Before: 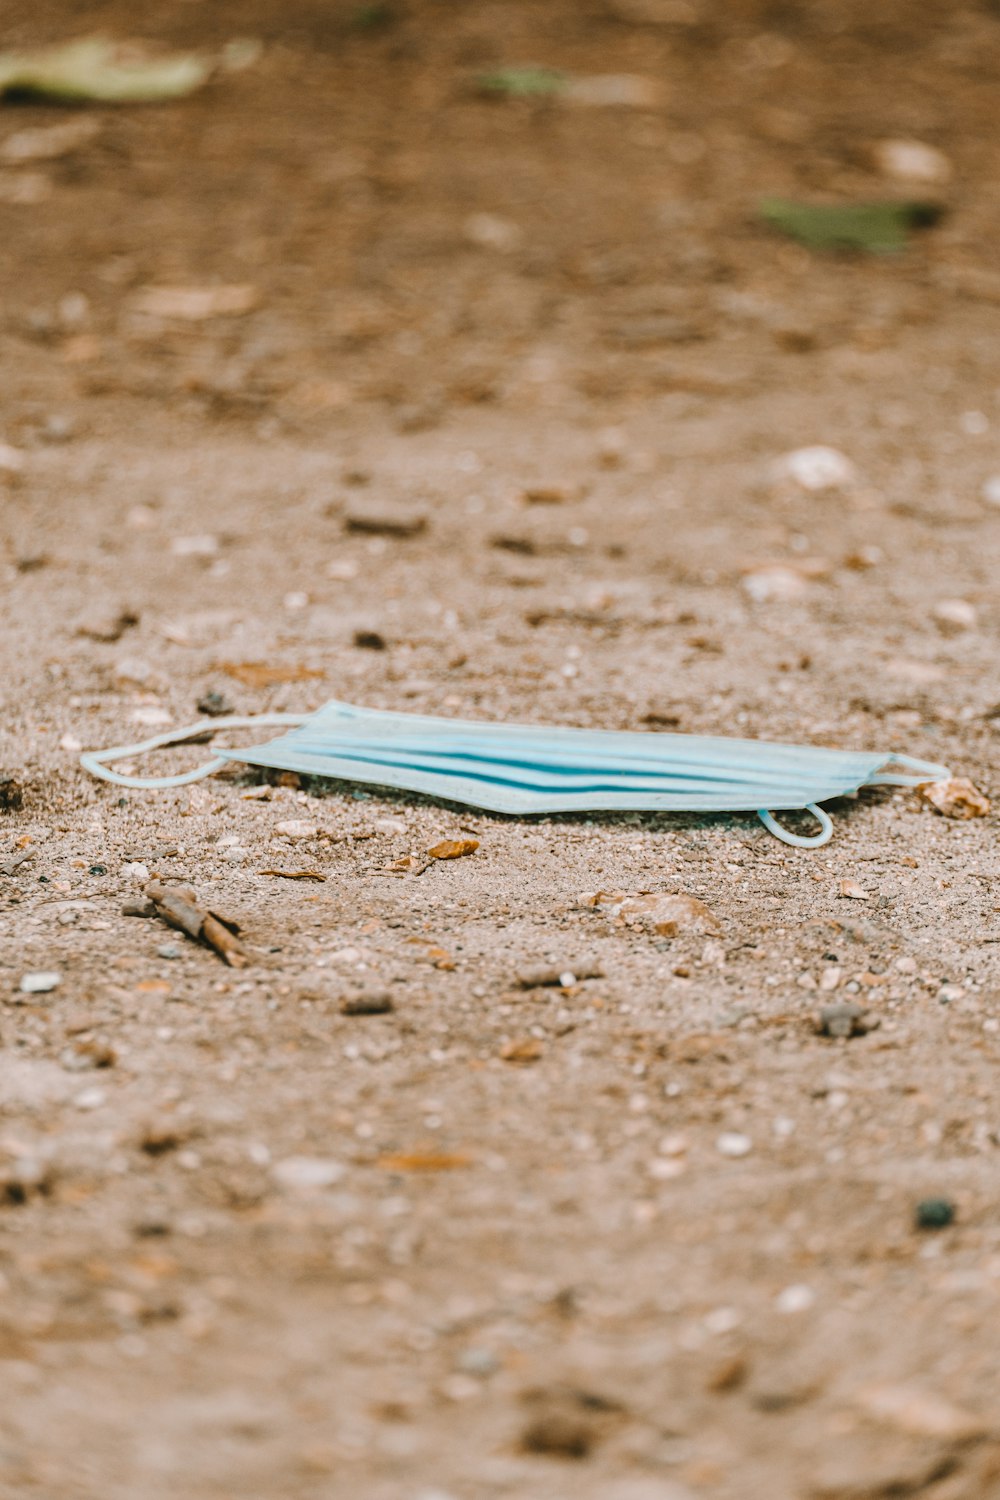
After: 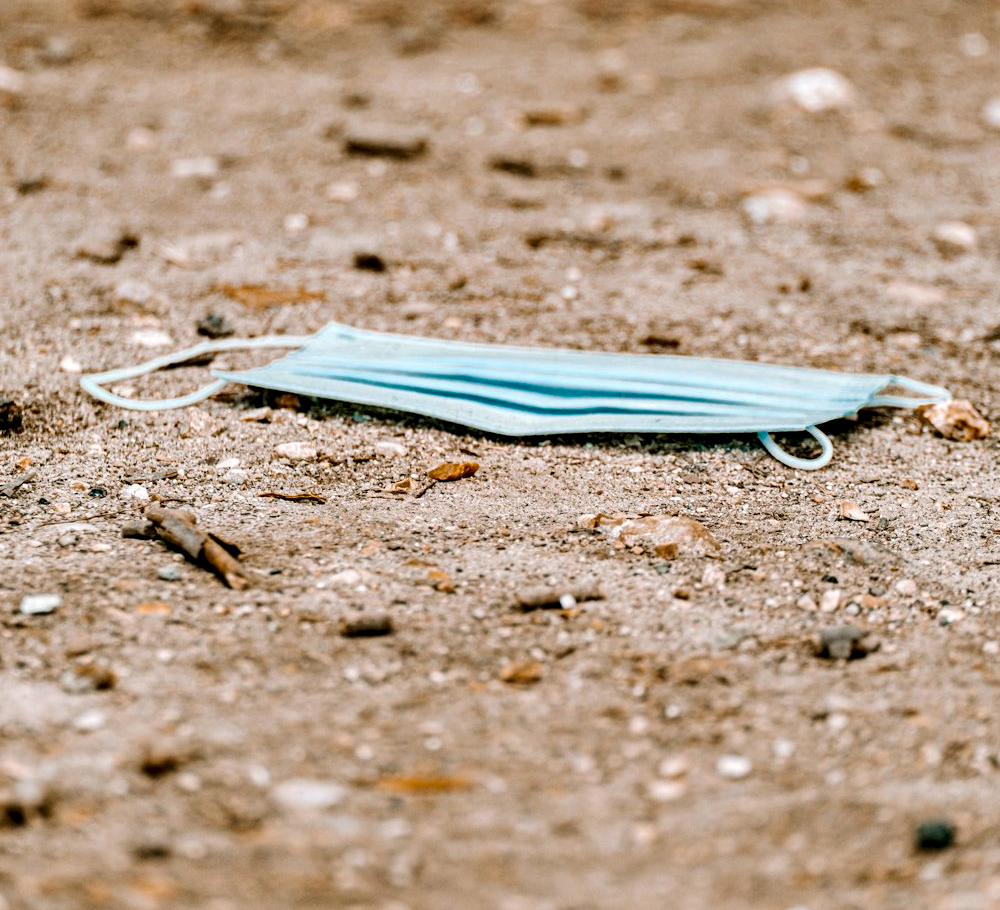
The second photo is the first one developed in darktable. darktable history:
crop and rotate: top 25.255%, bottom 14.041%
contrast equalizer: octaves 7, y [[0.6 ×6], [0.55 ×6], [0 ×6], [0 ×6], [0 ×6]]
